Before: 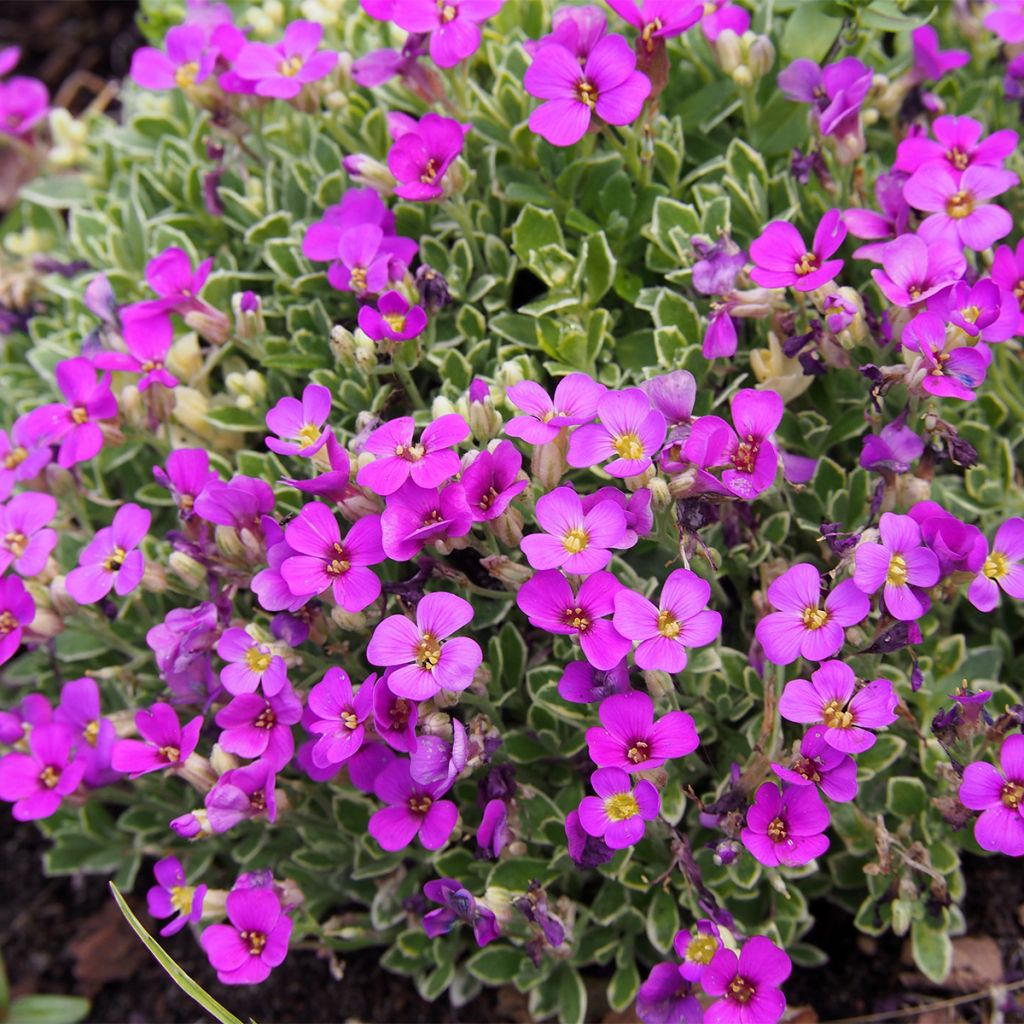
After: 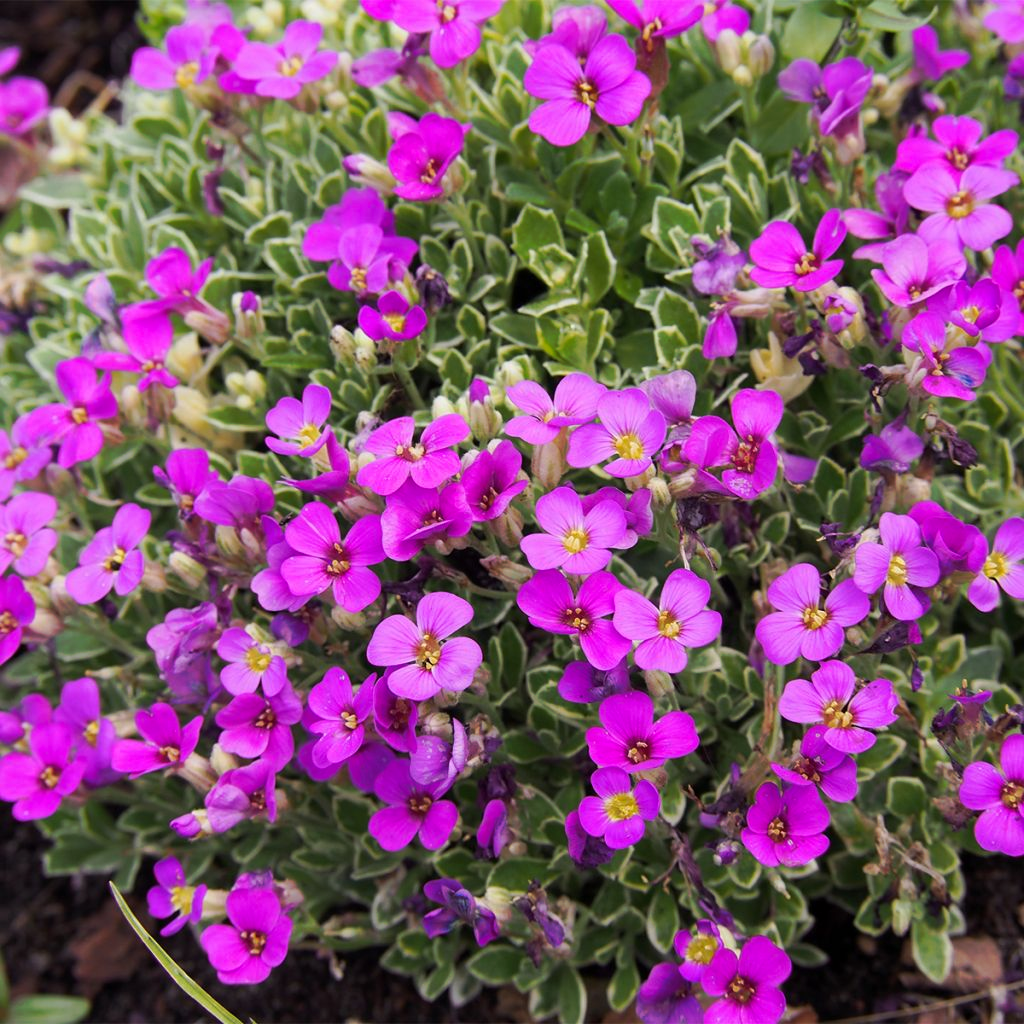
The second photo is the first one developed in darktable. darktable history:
tone curve: curves: ch0 [(0, 0) (0.003, 0.003) (0.011, 0.01) (0.025, 0.023) (0.044, 0.042) (0.069, 0.065) (0.1, 0.094) (0.136, 0.128) (0.177, 0.167) (0.224, 0.211) (0.277, 0.261) (0.335, 0.315) (0.399, 0.375) (0.468, 0.441) (0.543, 0.543) (0.623, 0.623) (0.709, 0.709) (0.801, 0.801) (0.898, 0.898) (1, 1)], preserve colors none
